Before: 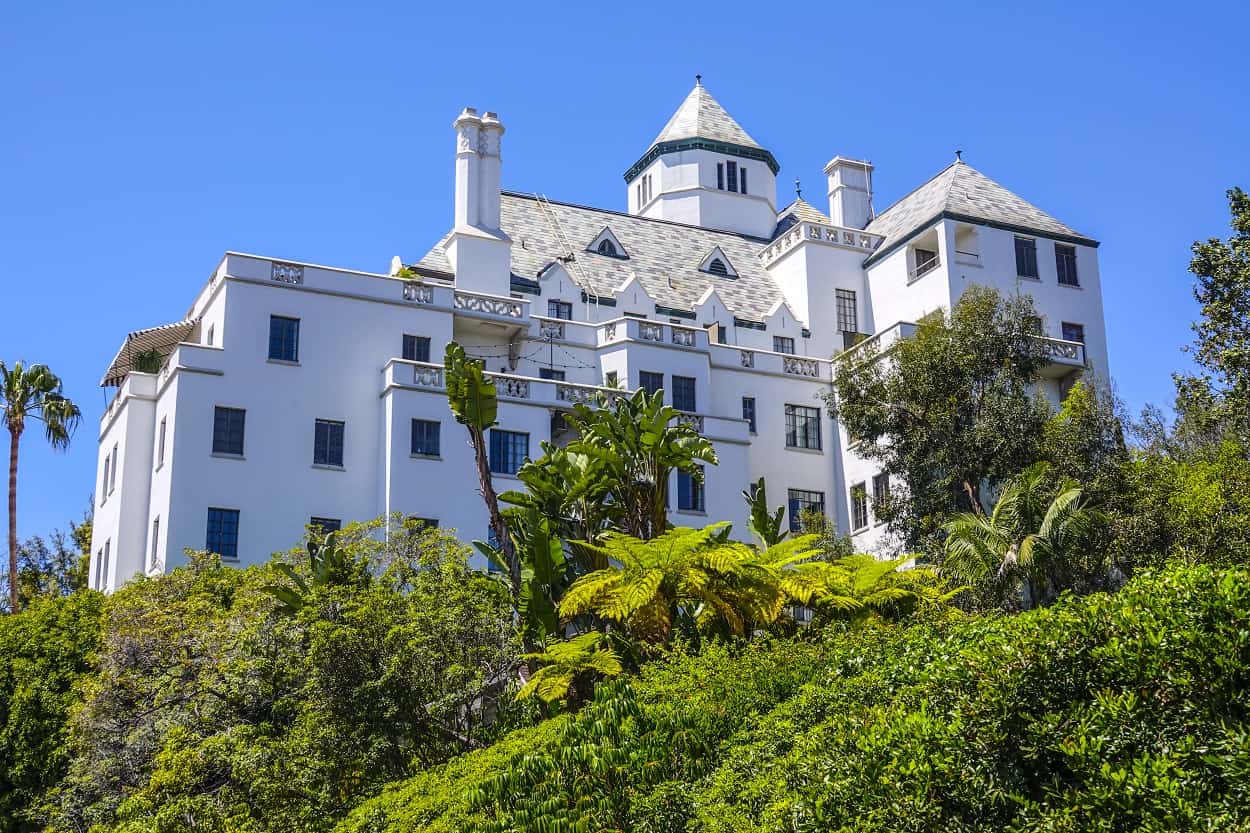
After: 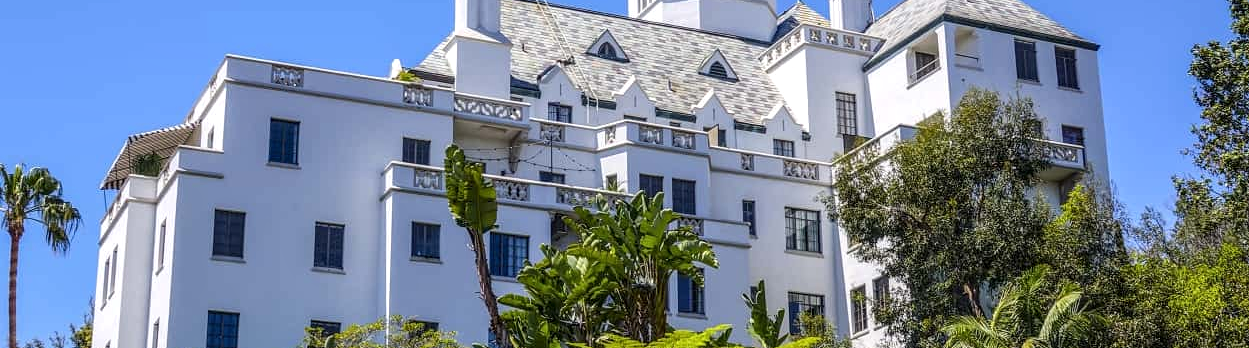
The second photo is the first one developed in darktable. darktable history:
crop and rotate: top 23.84%, bottom 34.294%
local contrast: on, module defaults
